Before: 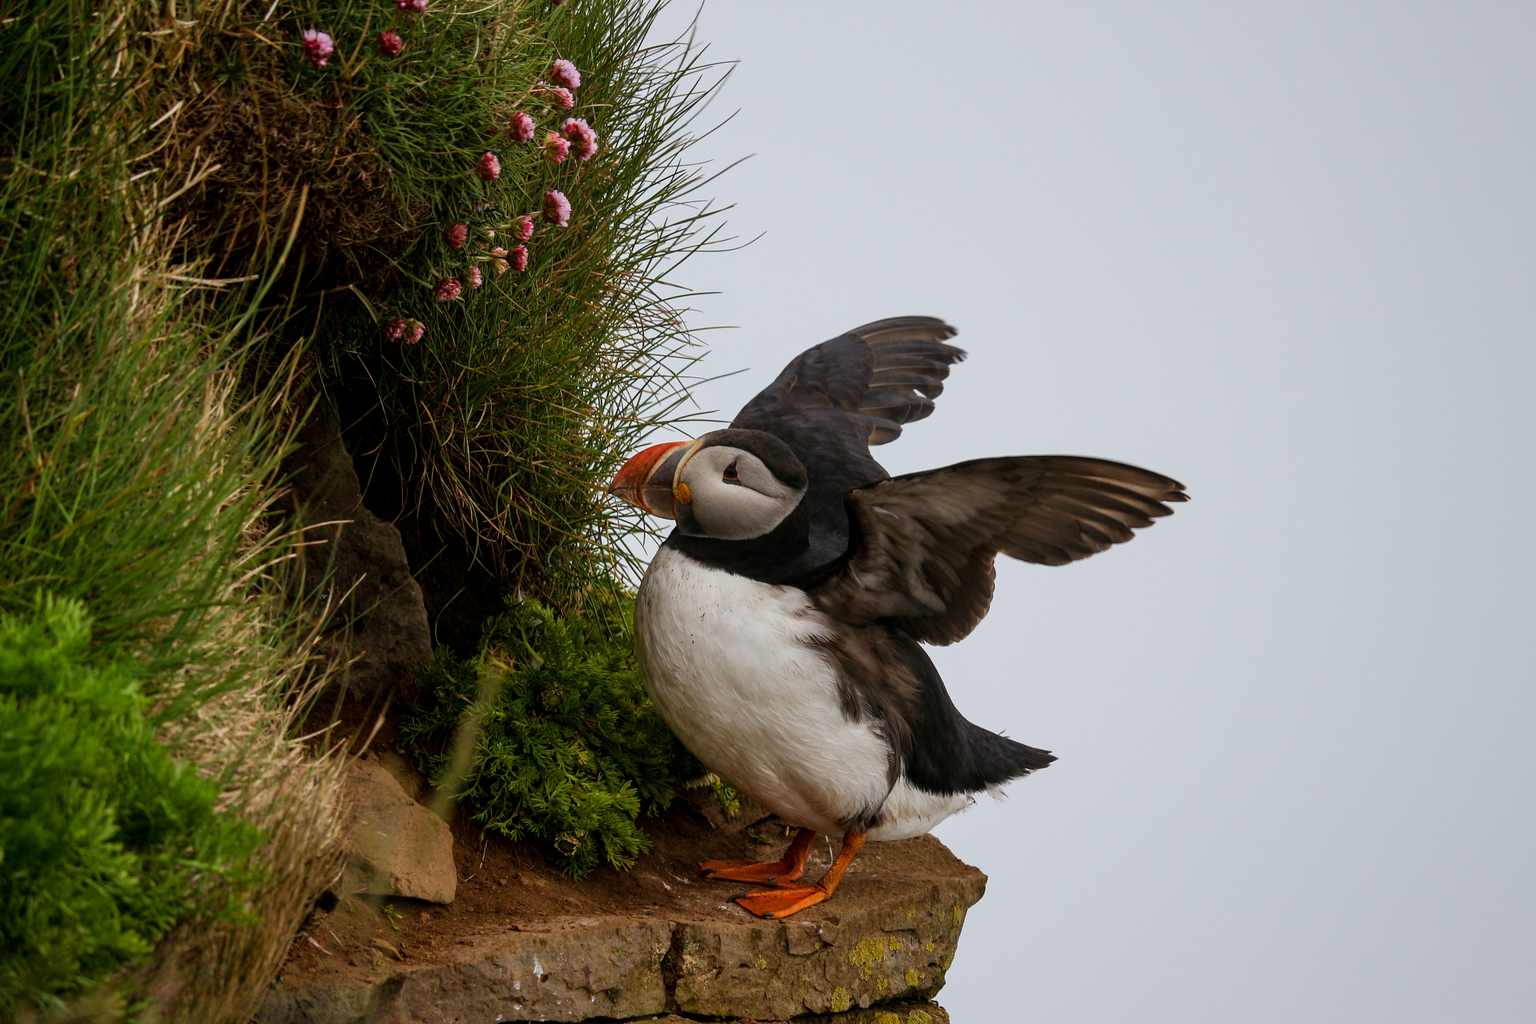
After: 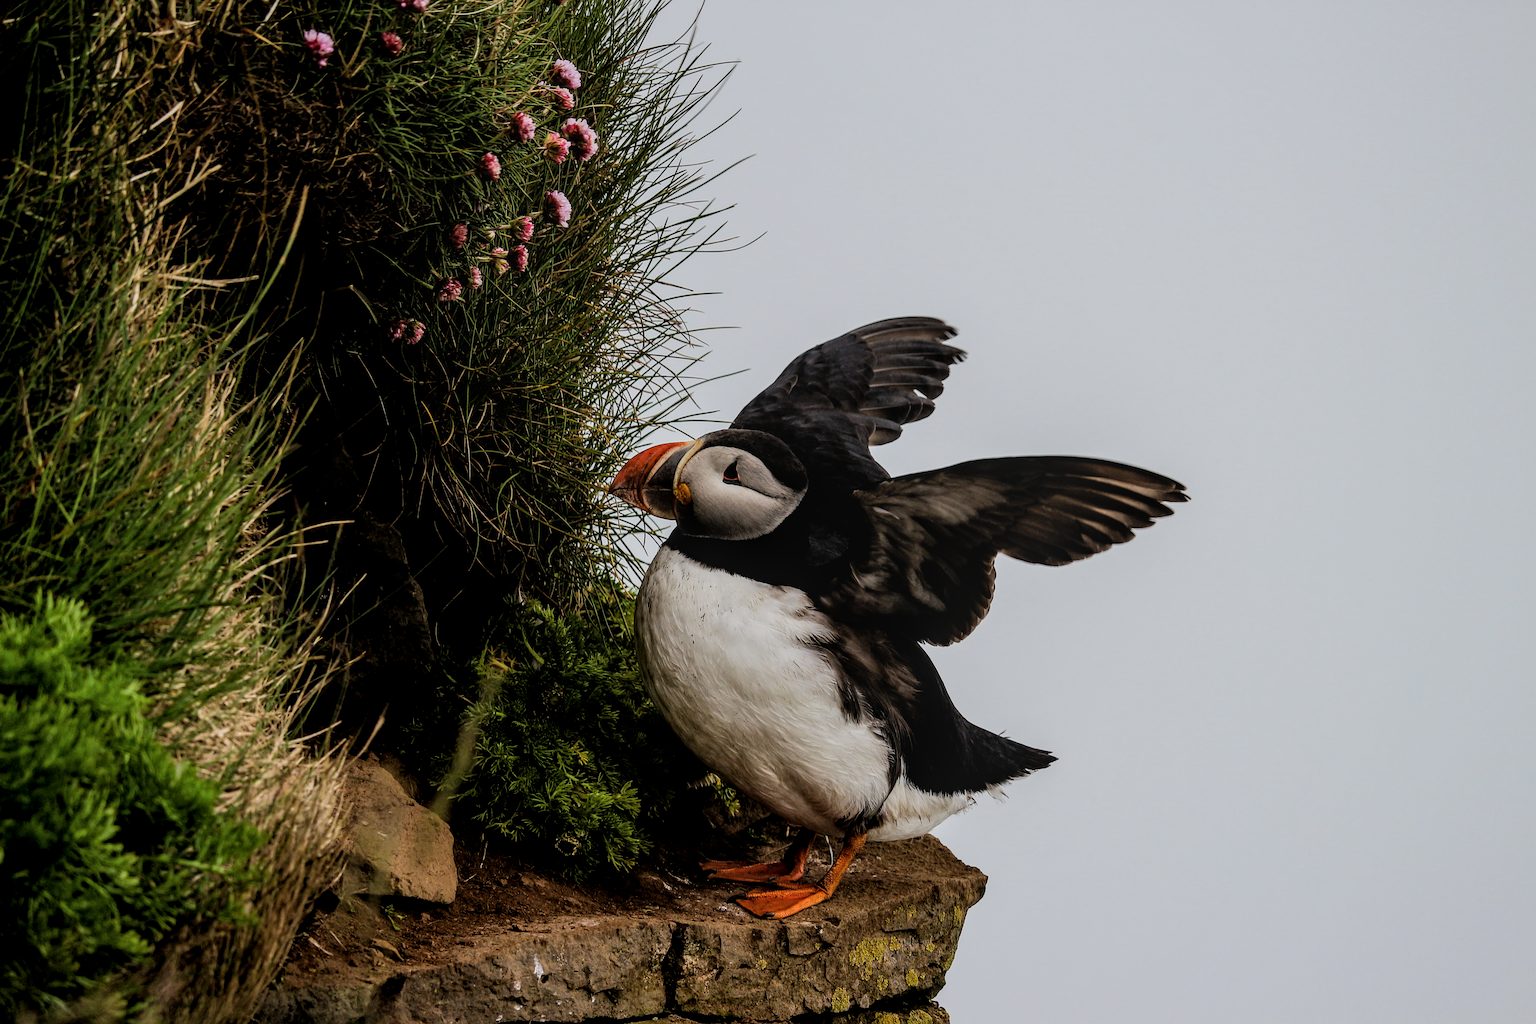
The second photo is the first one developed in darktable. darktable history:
filmic rgb: black relative exposure -5 EV, white relative exposure 3.98 EV, threshold 2.96 EV, hardness 2.89, contrast 1.301, highlights saturation mix -31.13%, enable highlight reconstruction true
local contrast: on, module defaults
sharpen: on, module defaults
